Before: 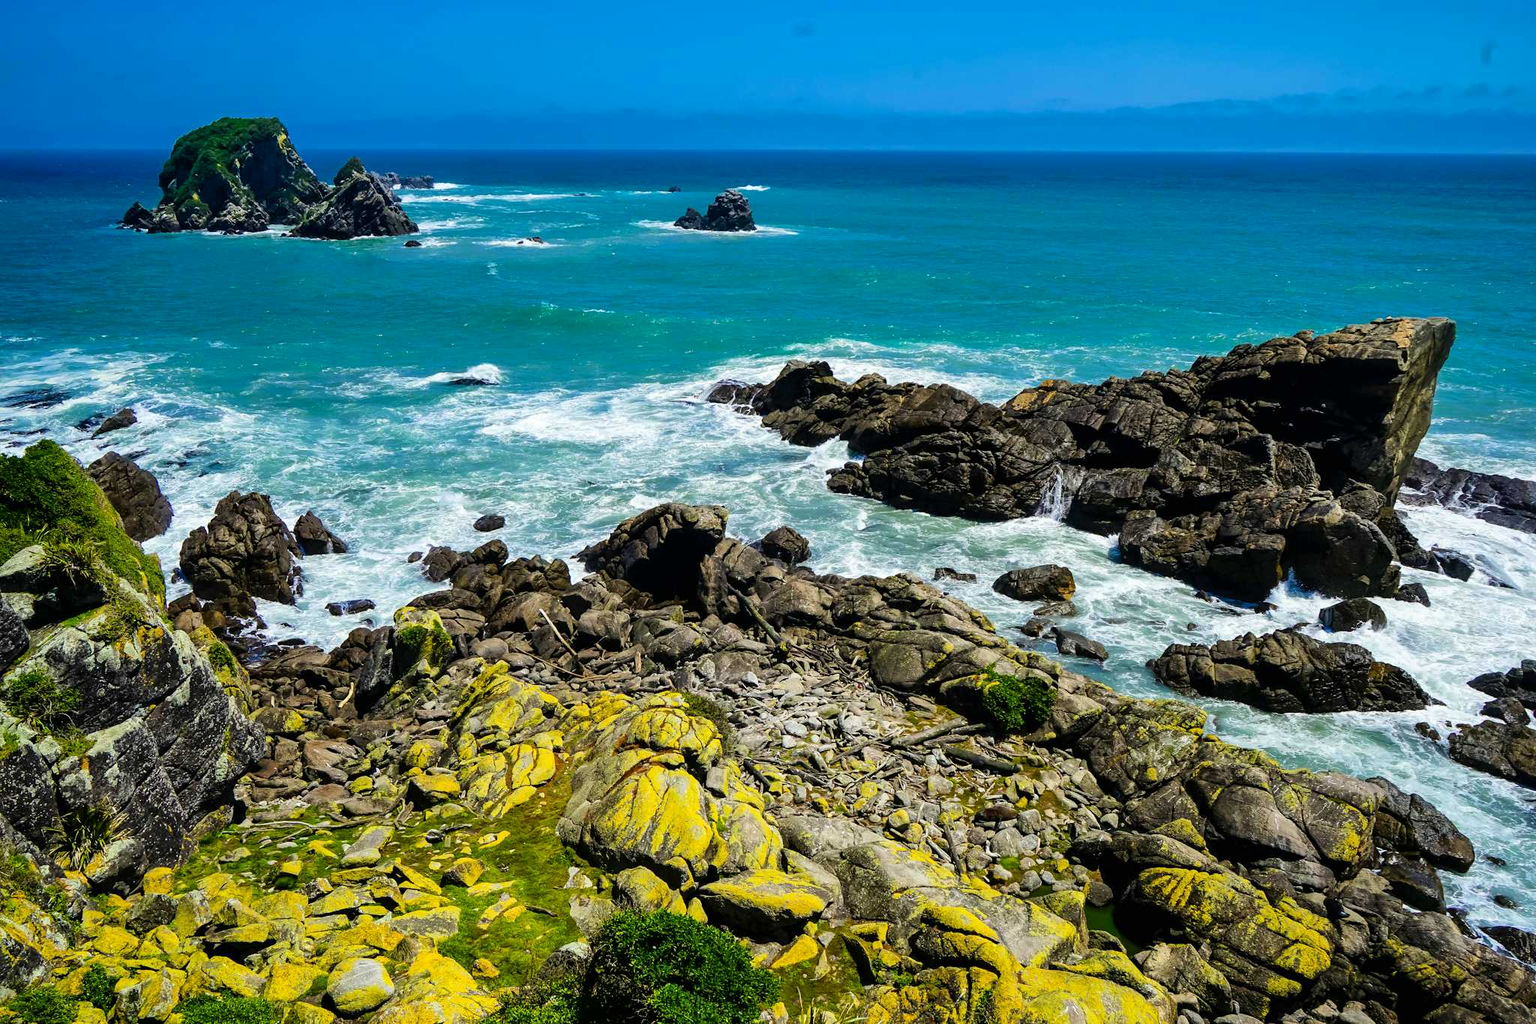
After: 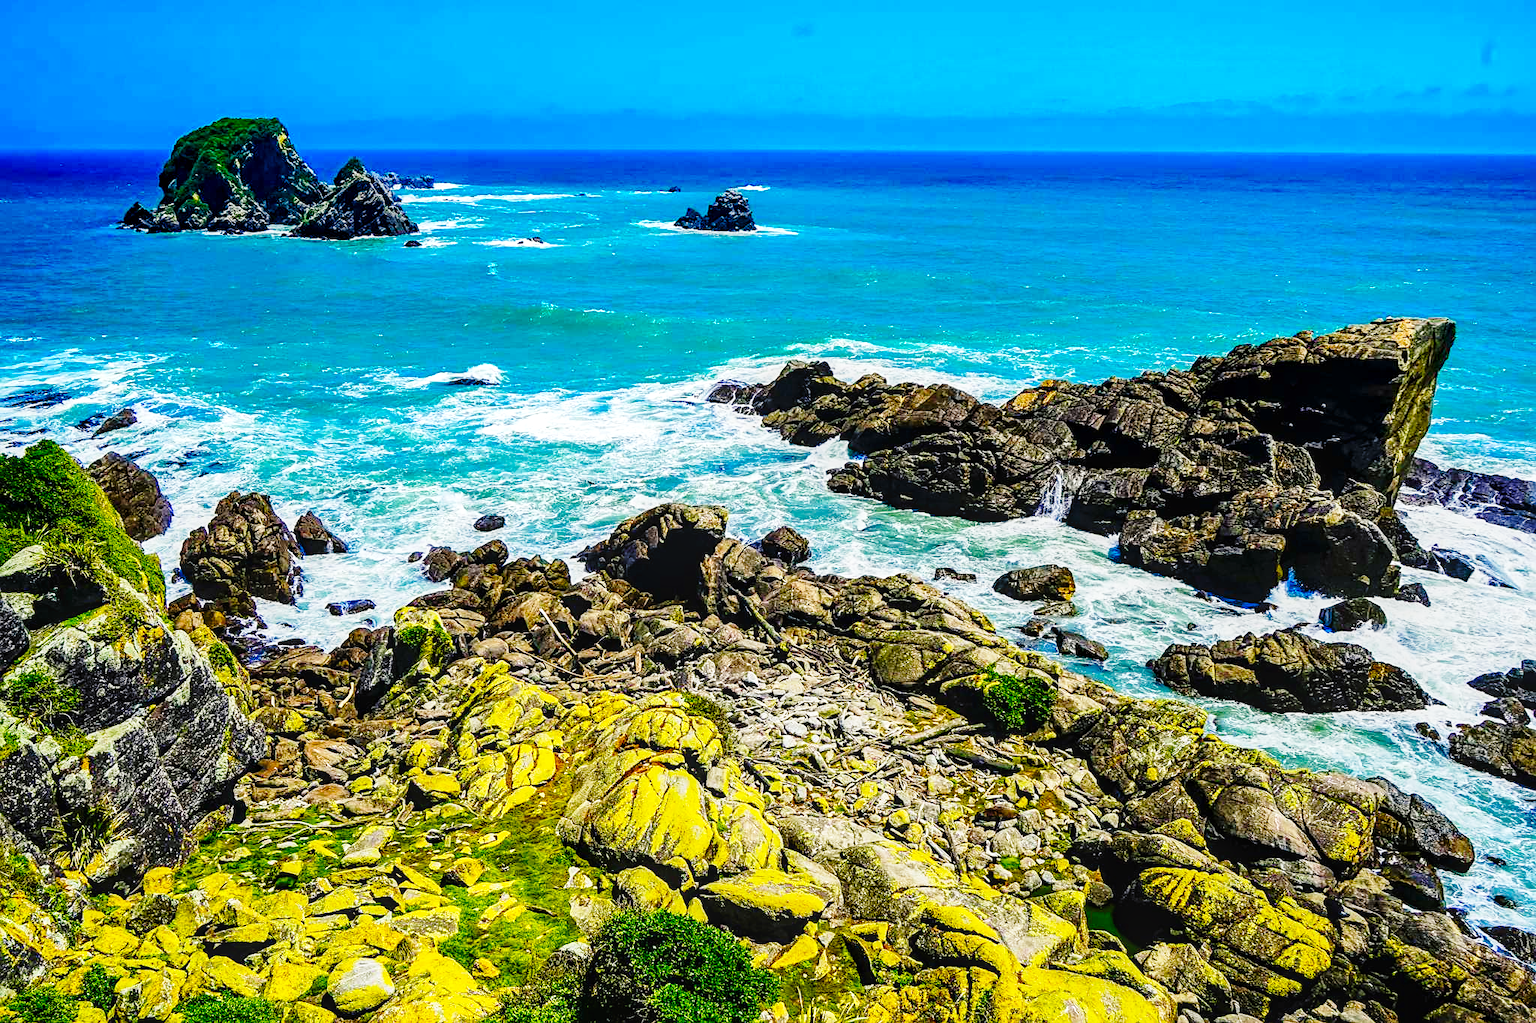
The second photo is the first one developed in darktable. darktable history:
color balance rgb: shadows lift › chroma 4.132%, shadows lift › hue 253.55°, power › chroma 0.291%, power › hue 23.36°, perceptual saturation grading › global saturation 20%, perceptual saturation grading › highlights -25.178%, perceptual saturation grading › shadows 25.531%, global vibrance 20%
contrast brightness saturation: saturation 0.181
sharpen: on, module defaults
base curve: curves: ch0 [(0, 0) (0.028, 0.03) (0.121, 0.232) (0.46, 0.748) (0.859, 0.968) (1, 1)], preserve colors none
local contrast: on, module defaults
haze removal: adaptive false
